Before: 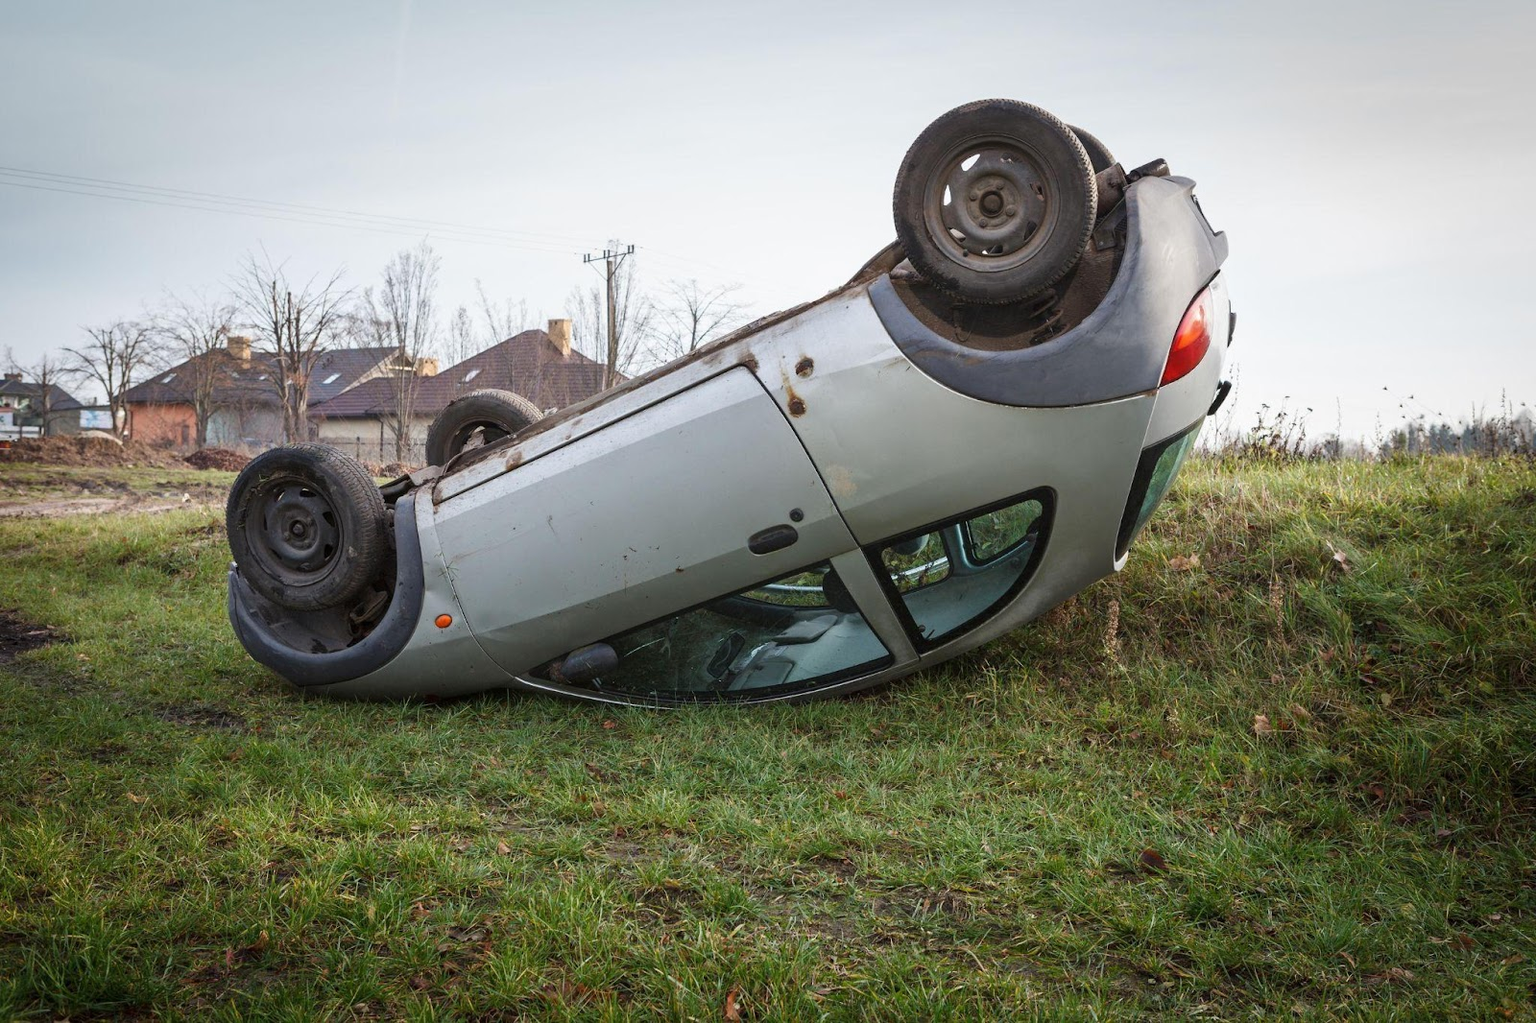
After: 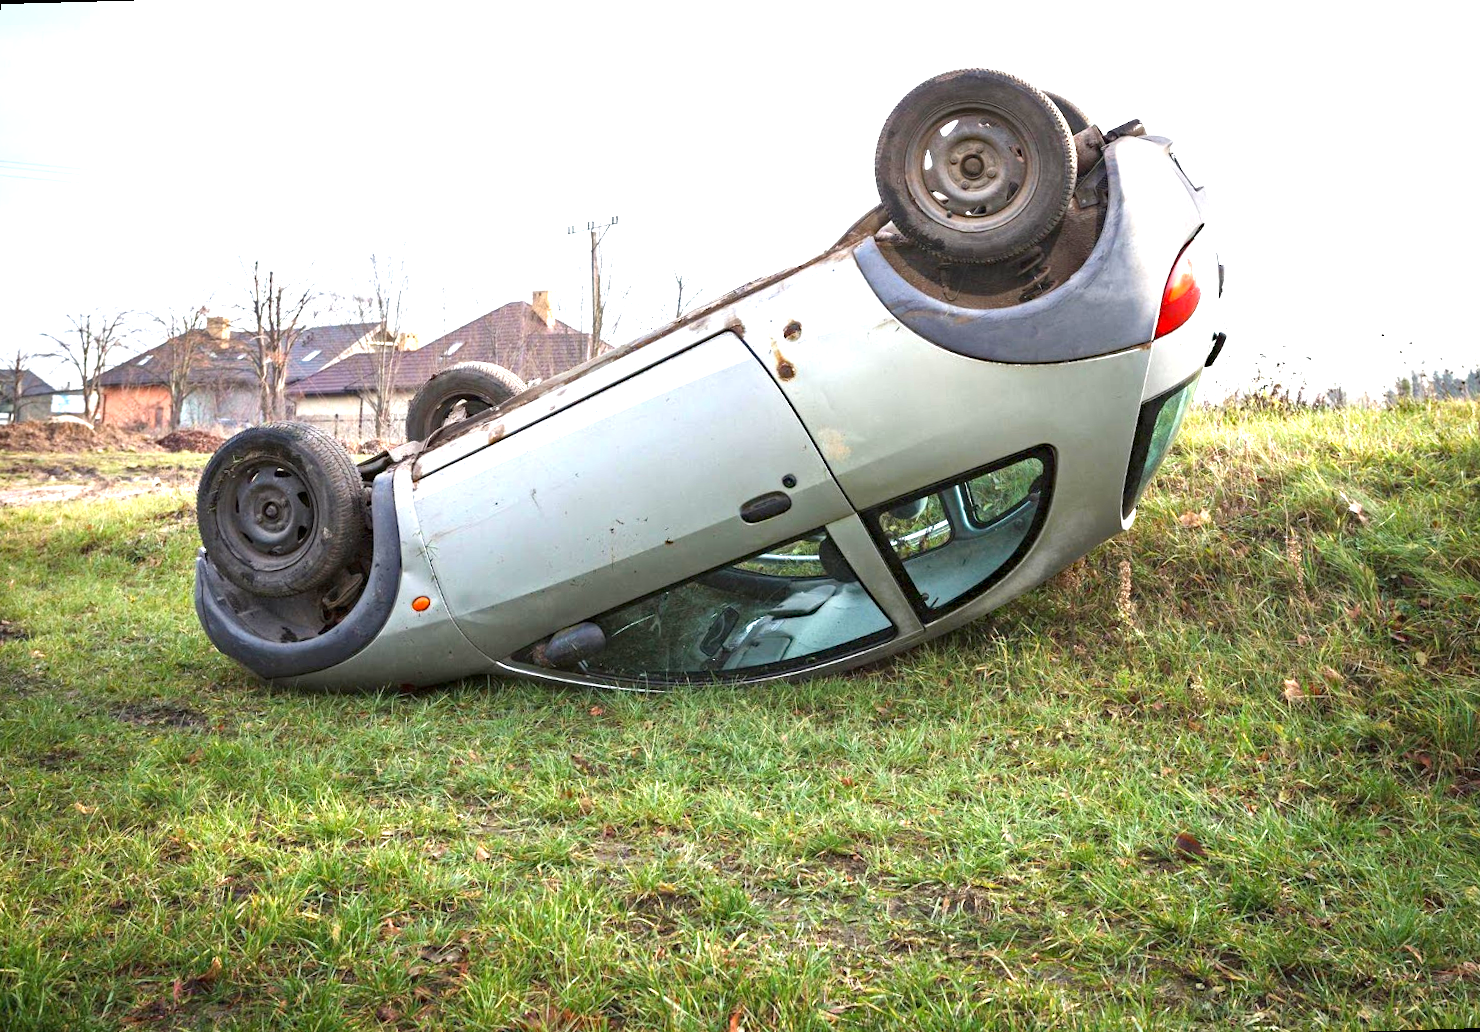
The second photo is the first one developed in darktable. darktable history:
haze removal: compatibility mode true, adaptive false
exposure: black level correction 0, exposure 1.388 EV, compensate exposure bias true, compensate highlight preservation false
rotate and perspective: rotation -1.68°, lens shift (vertical) -0.146, crop left 0.049, crop right 0.912, crop top 0.032, crop bottom 0.96
